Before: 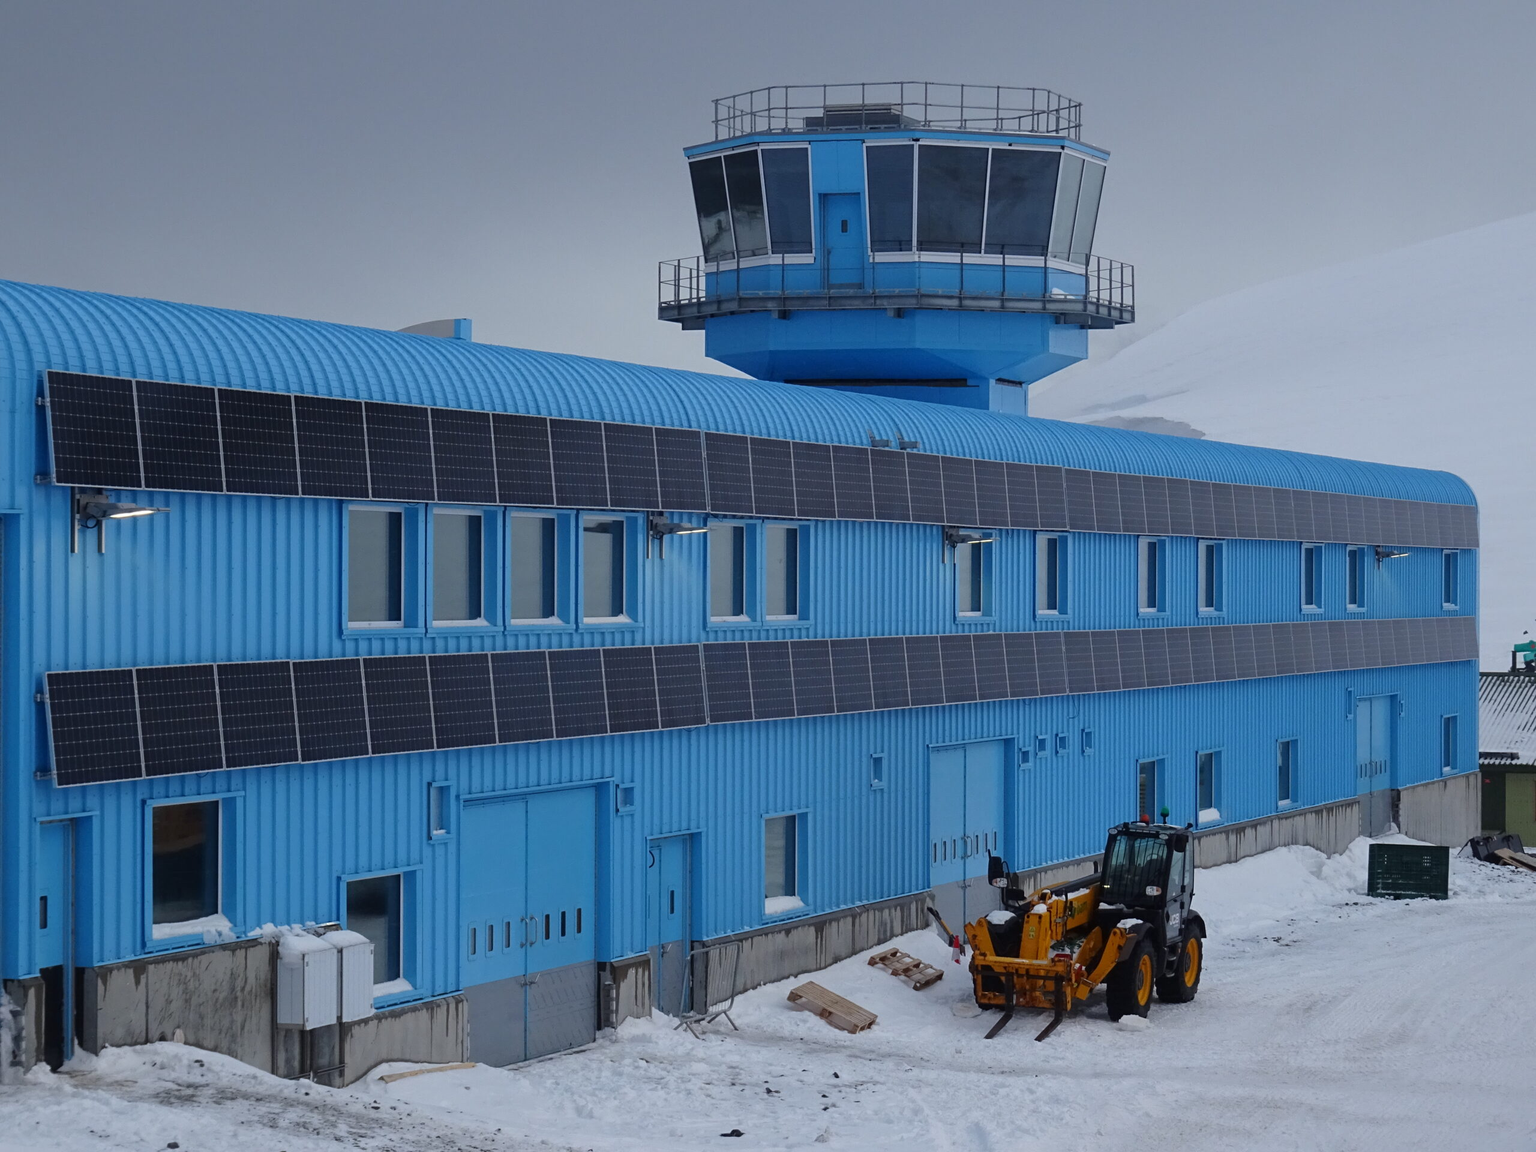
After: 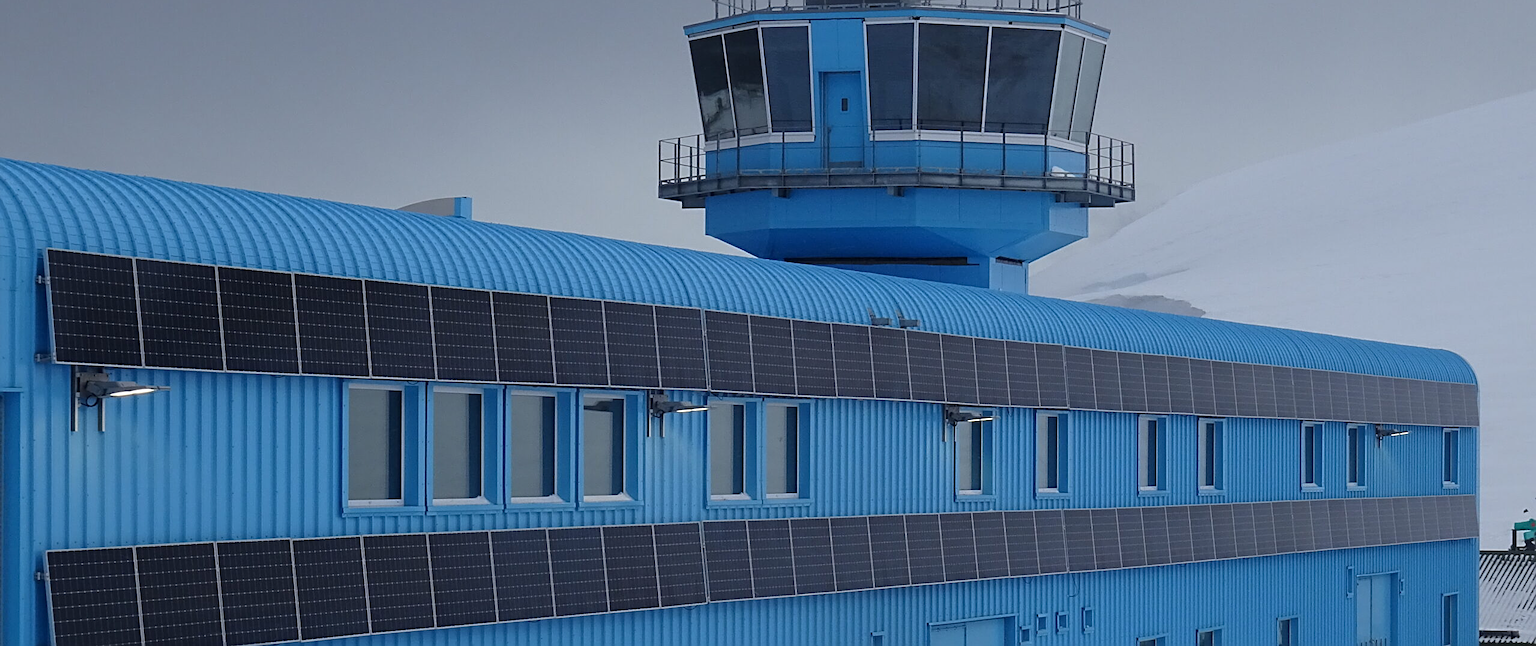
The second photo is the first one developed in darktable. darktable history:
sharpen: on, module defaults
crop and rotate: top 10.605%, bottom 33.274%
base curve: curves: ch0 [(0, 0) (0.472, 0.455) (1, 1)], preserve colors none
